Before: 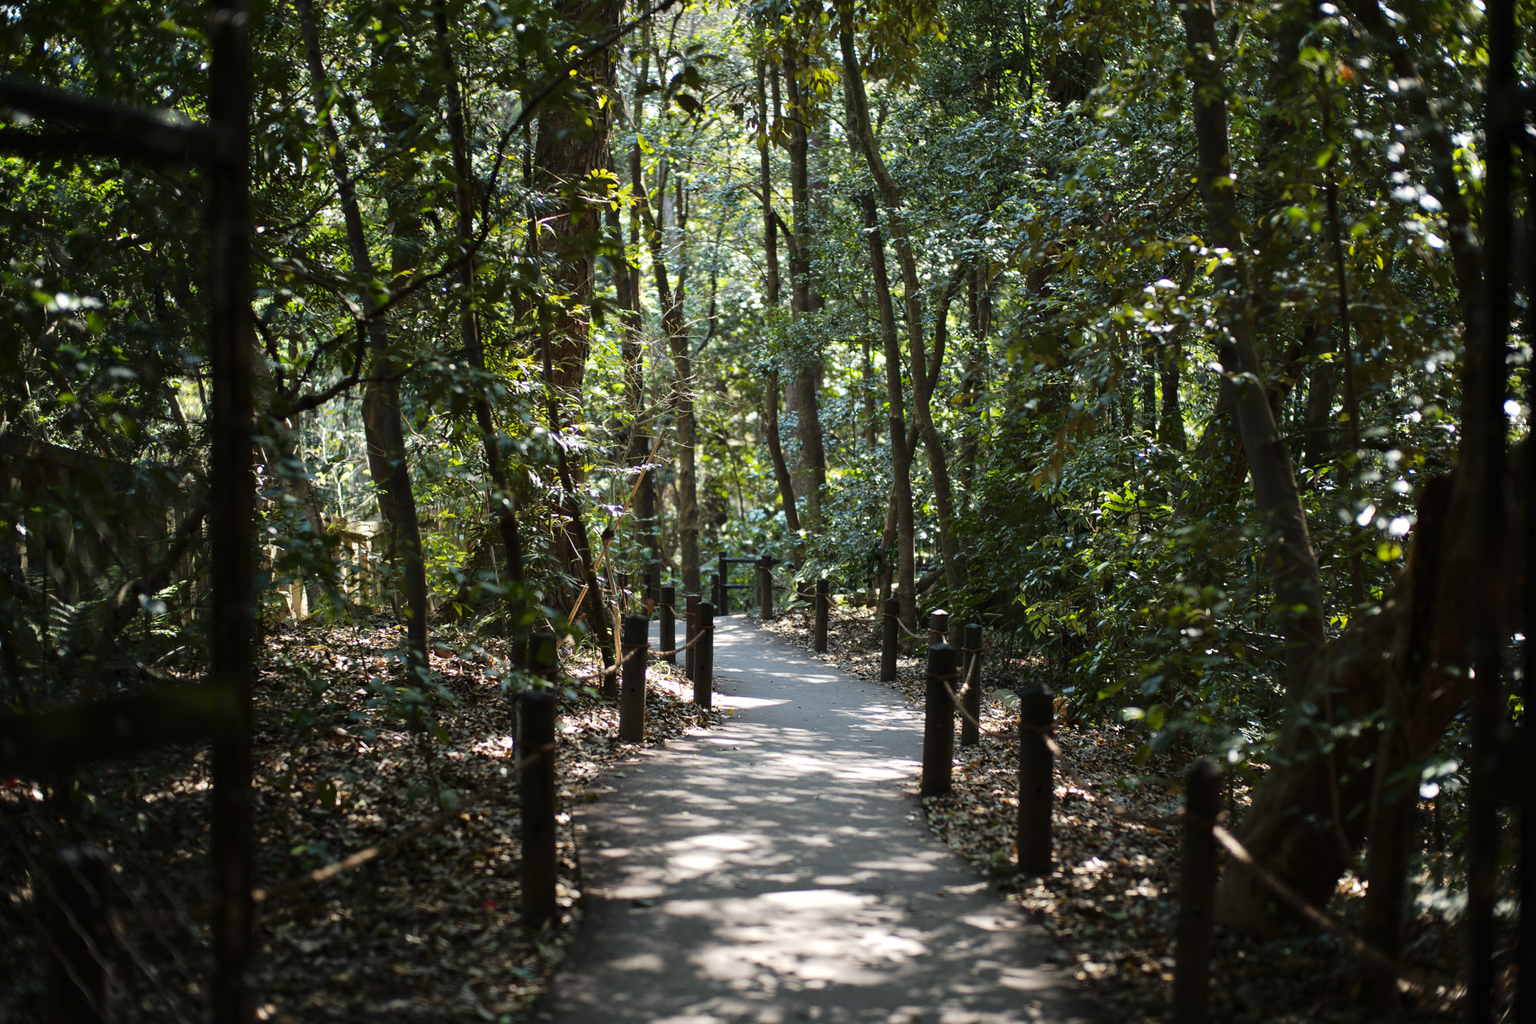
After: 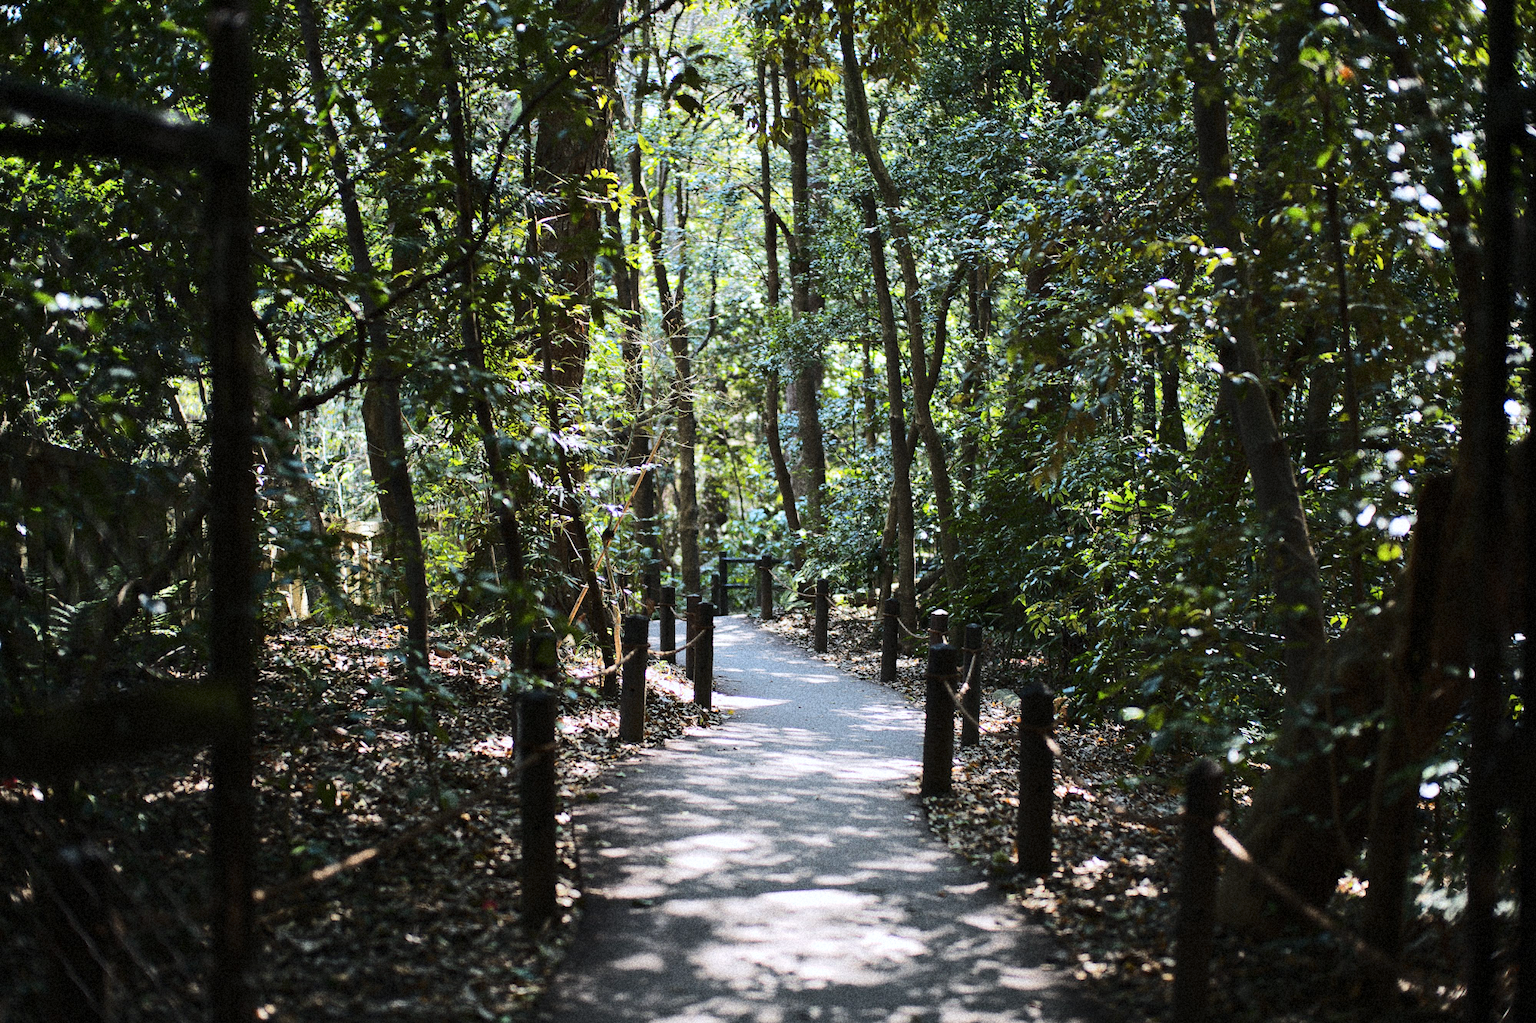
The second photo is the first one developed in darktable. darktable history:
white balance: red 1, blue 1
rgb curve: curves: ch0 [(0, 0) (0.284, 0.292) (0.505, 0.644) (1, 1)]; ch1 [(0, 0) (0.284, 0.292) (0.505, 0.644) (1, 1)]; ch2 [(0, 0) (0.284, 0.292) (0.505, 0.644) (1, 1)], compensate middle gray true
grain: coarseness 14.49 ISO, strength 48.04%, mid-tones bias 35%
color calibration: illuminant as shot in camera, x 0.358, y 0.373, temperature 4628.91 K
